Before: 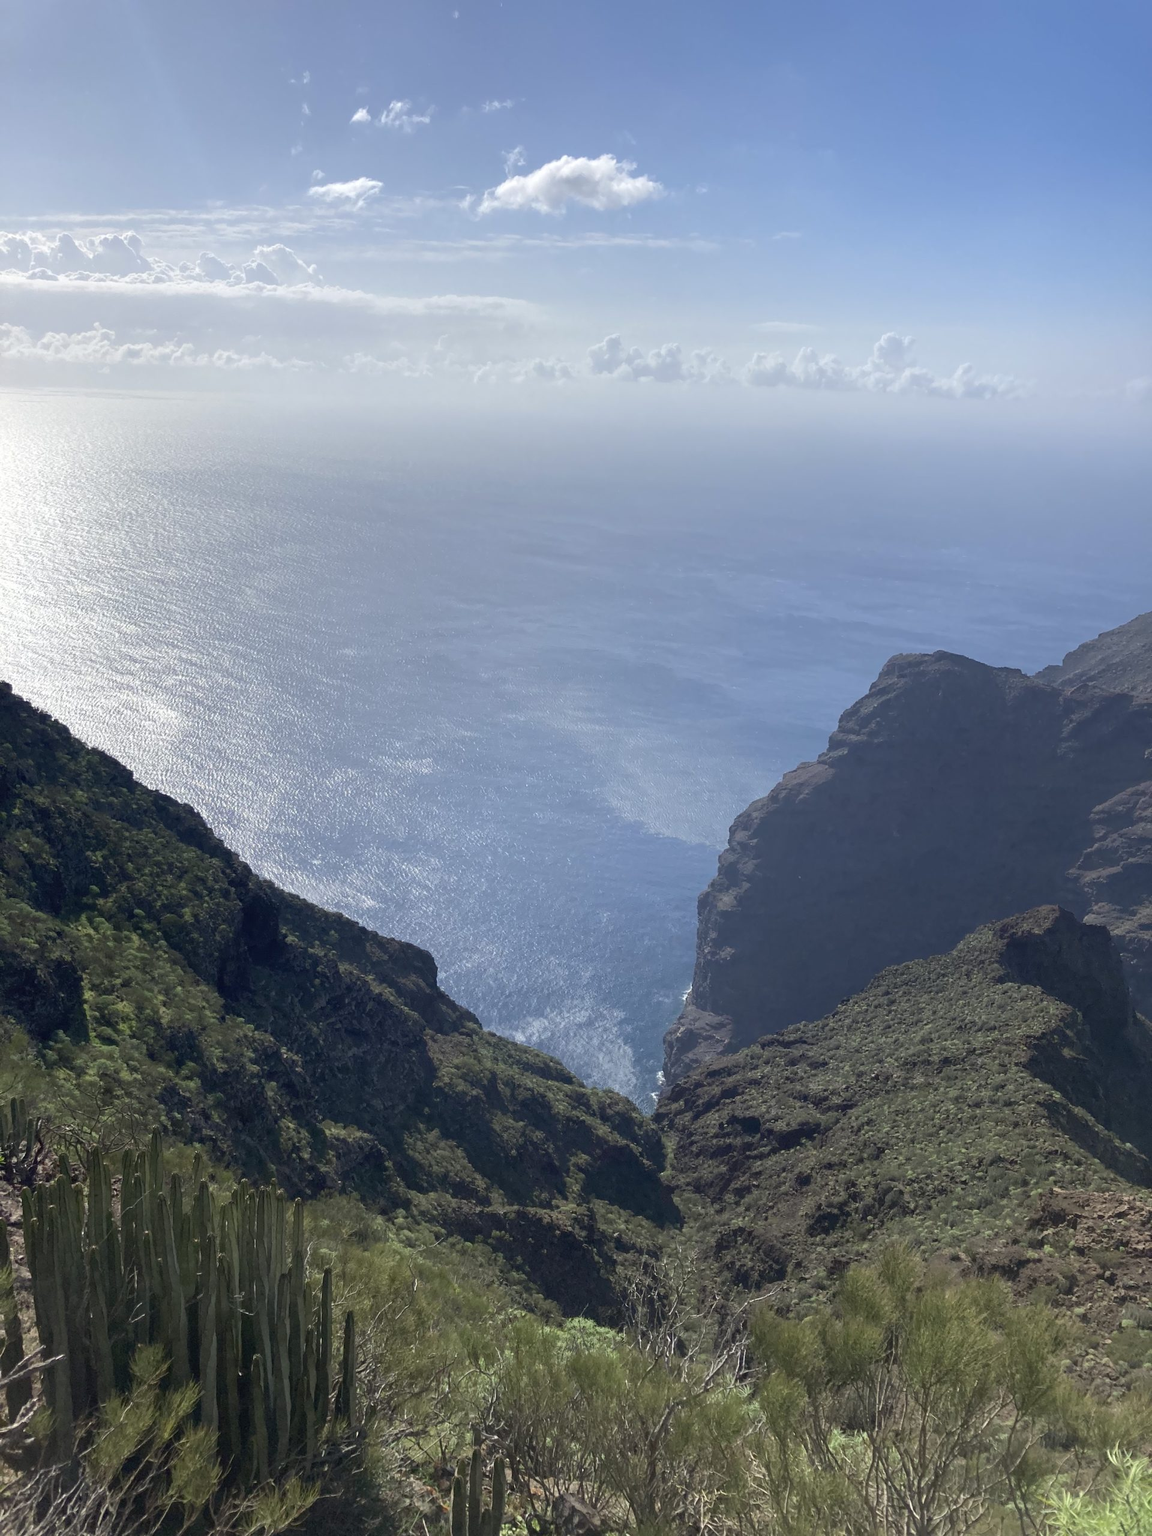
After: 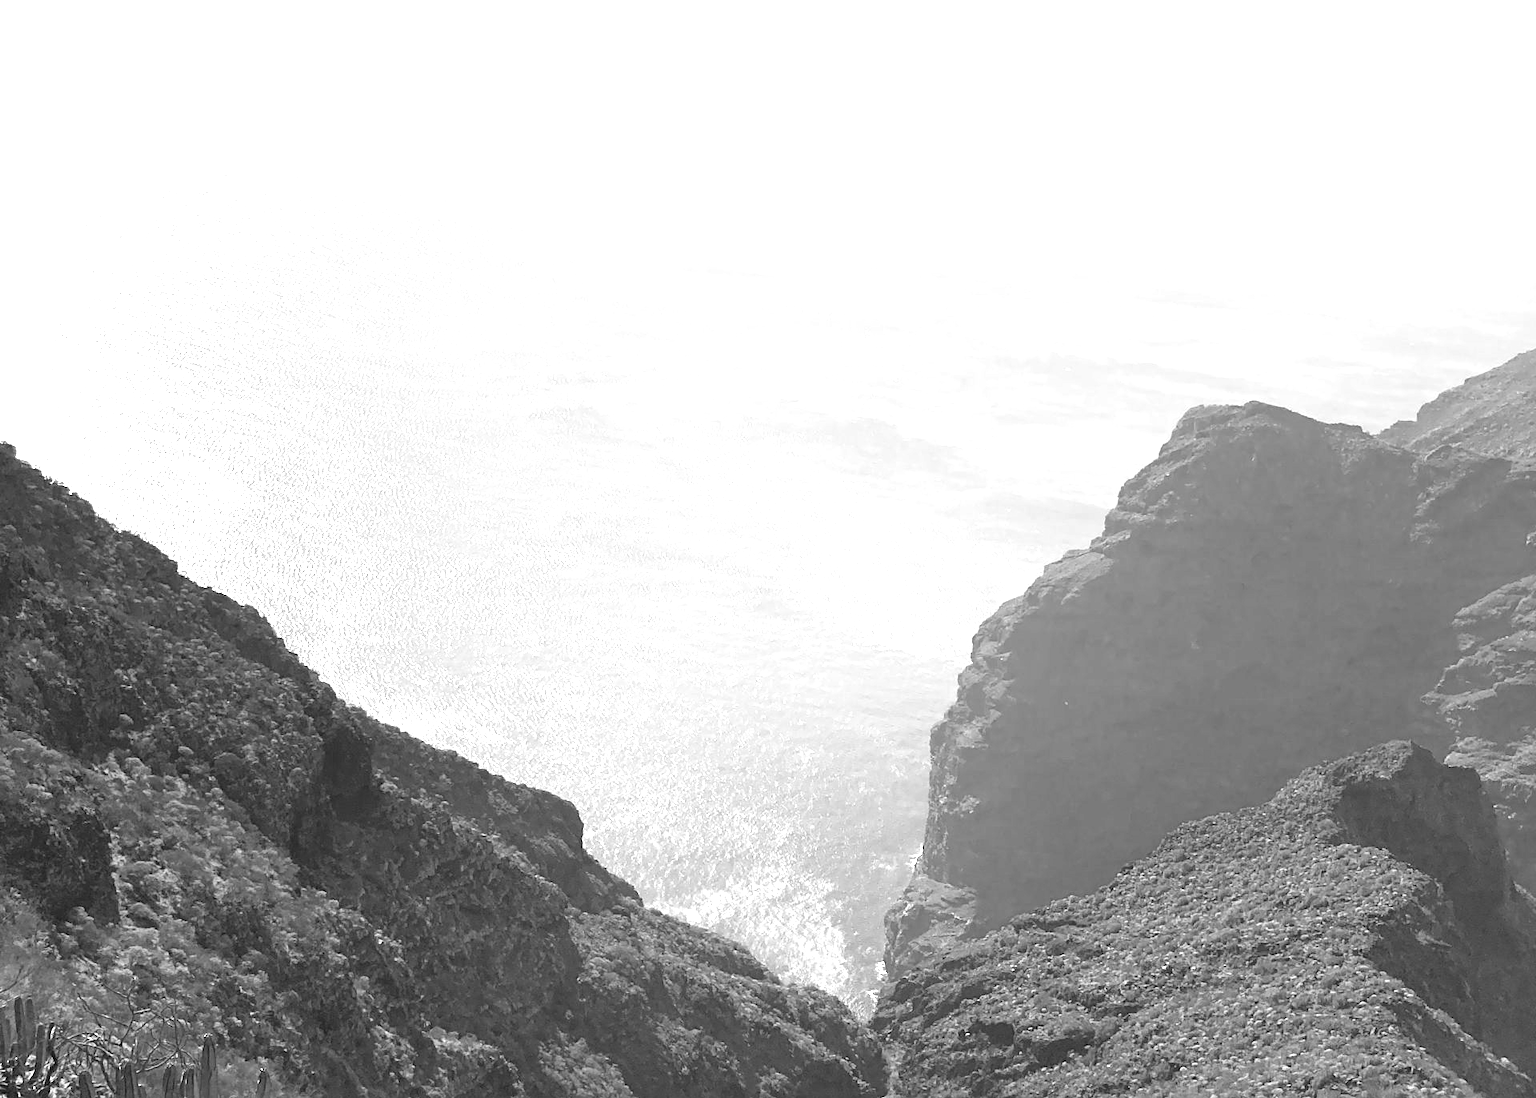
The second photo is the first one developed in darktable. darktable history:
tone equalizer: edges refinement/feathering 500, mask exposure compensation -1.57 EV, preserve details no
sharpen: amount 0.201
color calibration: output gray [0.22, 0.42, 0.37, 0], gray › normalize channels true, illuminant custom, x 0.262, y 0.52, temperature 7042.97 K, gamut compression 0.003
color zones: curves: ch0 [(0, 0.48) (0.209, 0.398) (0.305, 0.332) (0.429, 0.493) (0.571, 0.5) (0.714, 0.5) (0.857, 0.5) (1, 0.48)]; ch1 [(0, 0.633) (0.143, 0.586) (0.286, 0.489) (0.429, 0.448) (0.571, 0.31) (0.714, 0.335) (0.857, 0.492) (1, 0.633)]; ch2 [(0, 0.448) (0.143, 0.498) (0.286, 0.5) (0.429, 0.5) (0.571, 0.5) (0.714, 0.5) (0.857, 0.5) (1, 0.448)]
crop and rotate: top 22.794%, bottom 23.567%
exposure: black level correction 0, exposure 1.199 EV, compensate highlight preservation false
